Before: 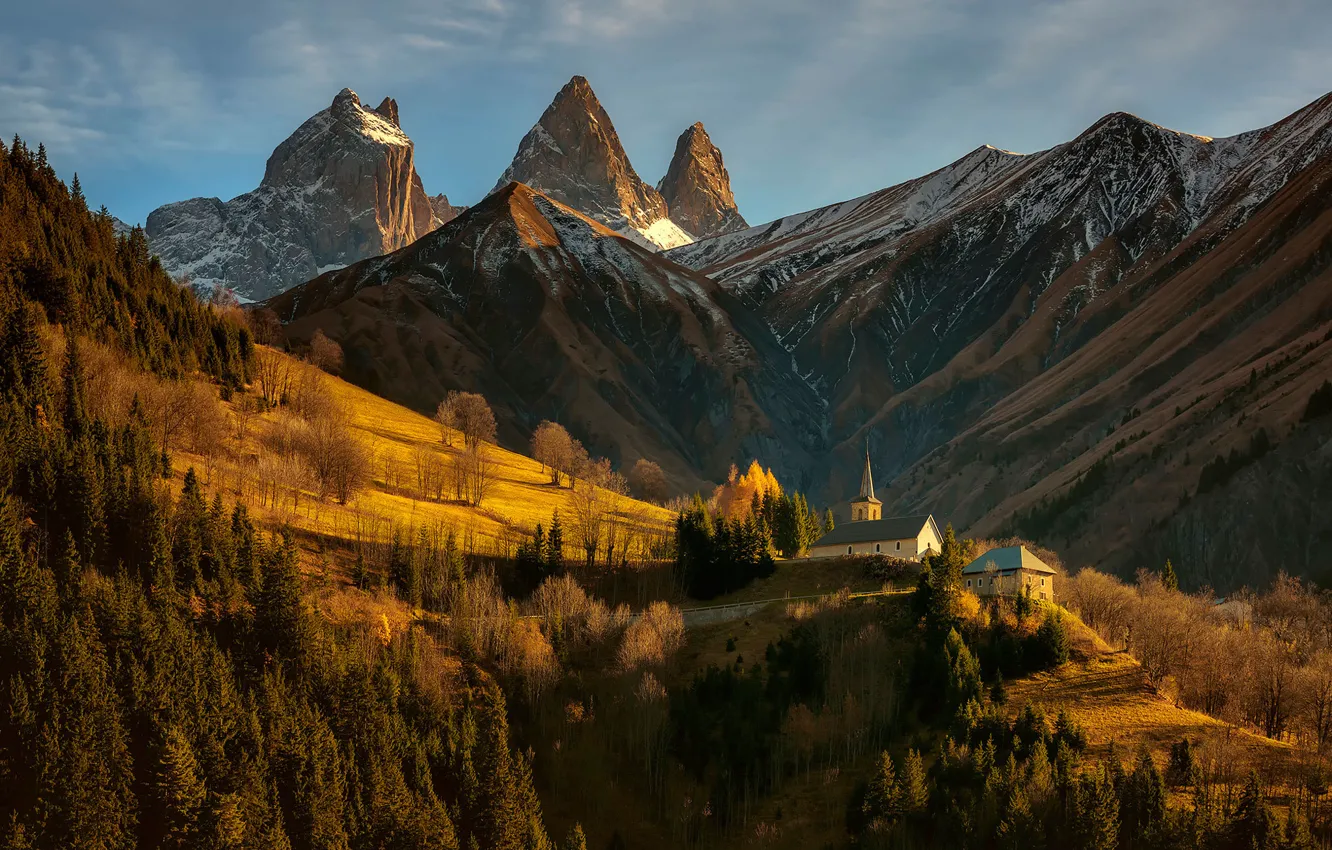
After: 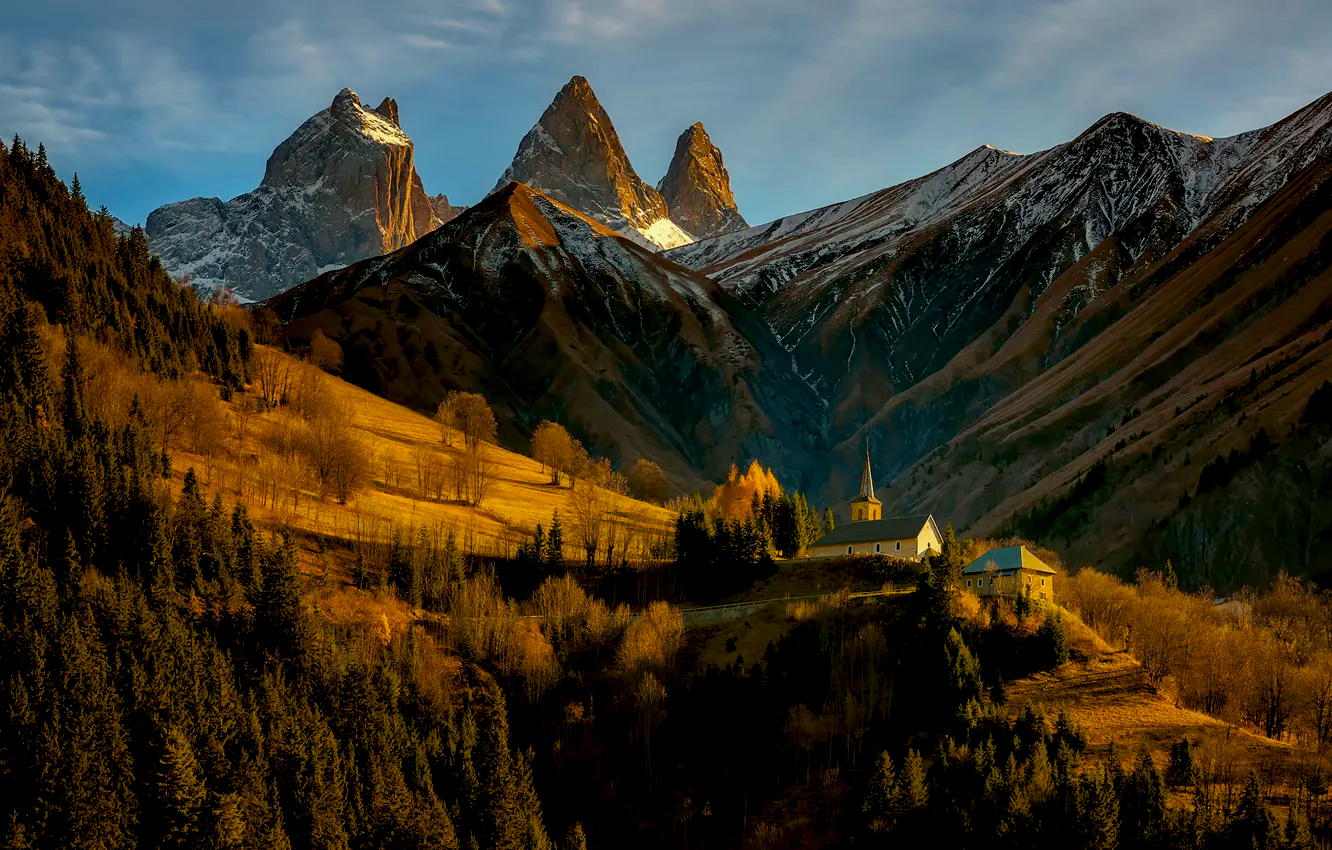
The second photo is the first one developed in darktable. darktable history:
color balance rgb: shadows lift › chroma 1.029%, shadows lift › hue 215.26°, global offset › luminance -1.009%, perceptual saturation grading › global saturation 15.112%, global vibrance 7.134%, saturation formula JzAzBz (2021)
